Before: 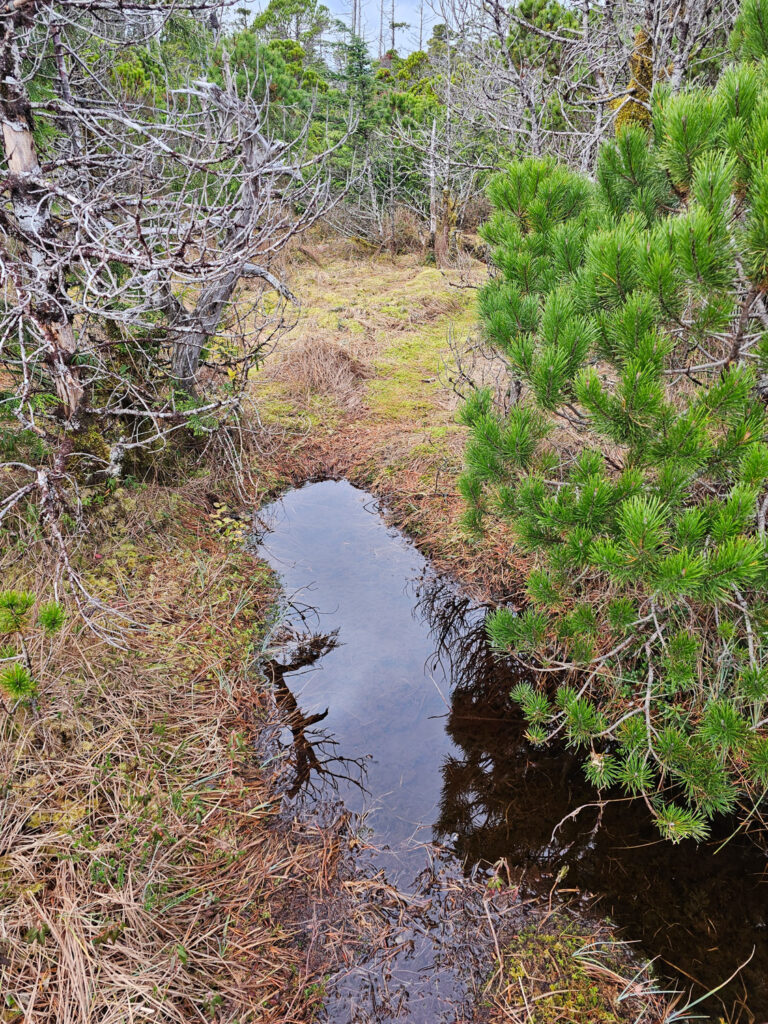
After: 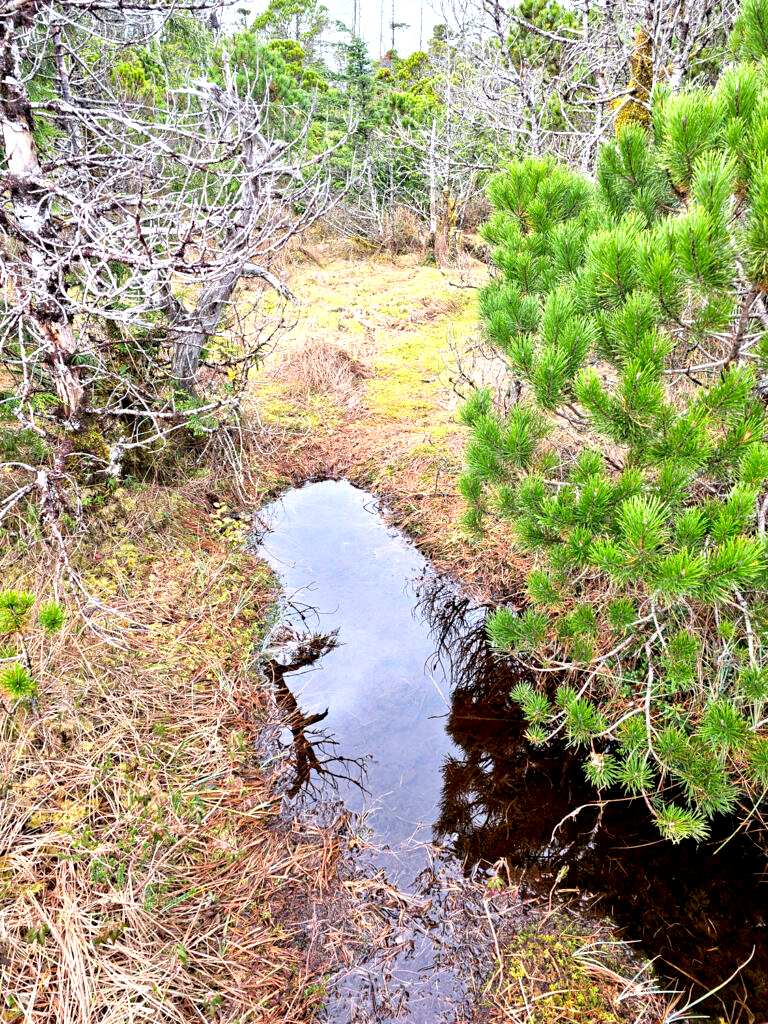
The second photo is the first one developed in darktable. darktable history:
exposure: black level correction 0.008, exposure 0.983 EV, compensate highlight preservation false
